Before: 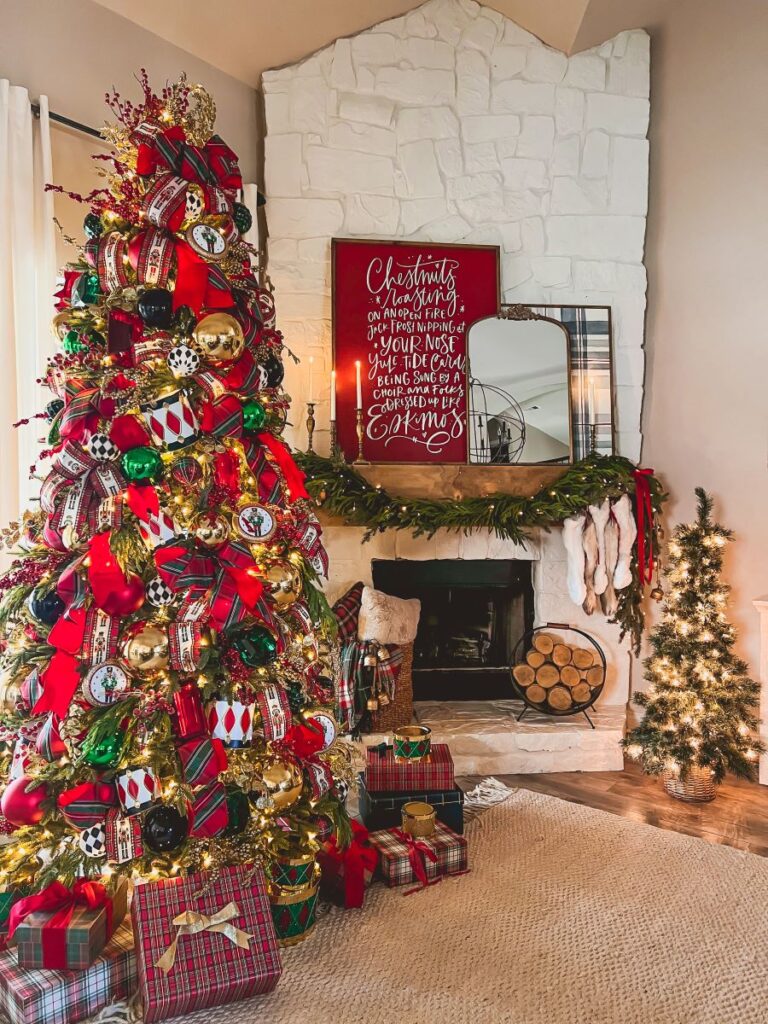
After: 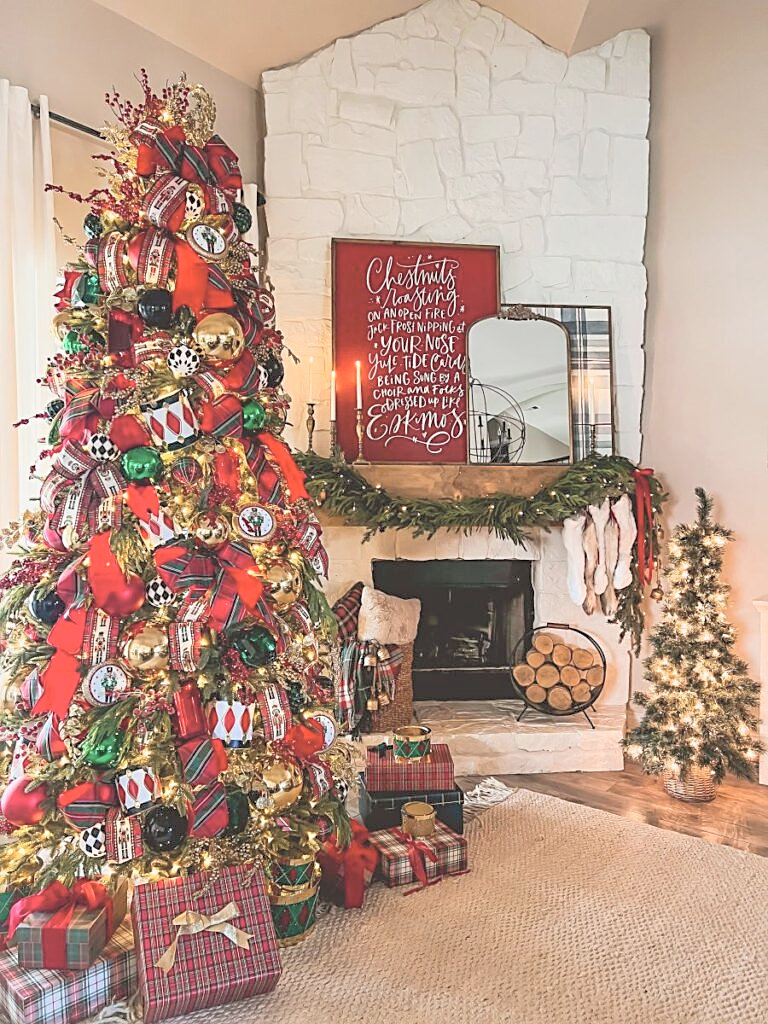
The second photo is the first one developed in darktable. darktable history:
contrast brightness saturation: brightness 0.28
color zones: curves: ch0 [(0, 0.5) (0.143, 0.5) (0.286, 0.5) (0.429, 0.504) (0.571, 0.5) (0.714, 0.509) (0.857, 0.5) (1, 0.5)]; ch1 [(0, 0.425) (0.143, 0.425) (0.286, 0.375) (0.429, 0.405) (0.571, 0.5) (0.714, 0.47) (0.857, 0.425) (1, 0.435)]; ch2 [(0, 0.5) (0.143, 0.5) (0.286, 0.5) (0.429, 0.517) (0.571, 0.5) (0.714, 0.51) (0.857, 0.5) (1, 0.5)]
sharpen: on, module defaults
